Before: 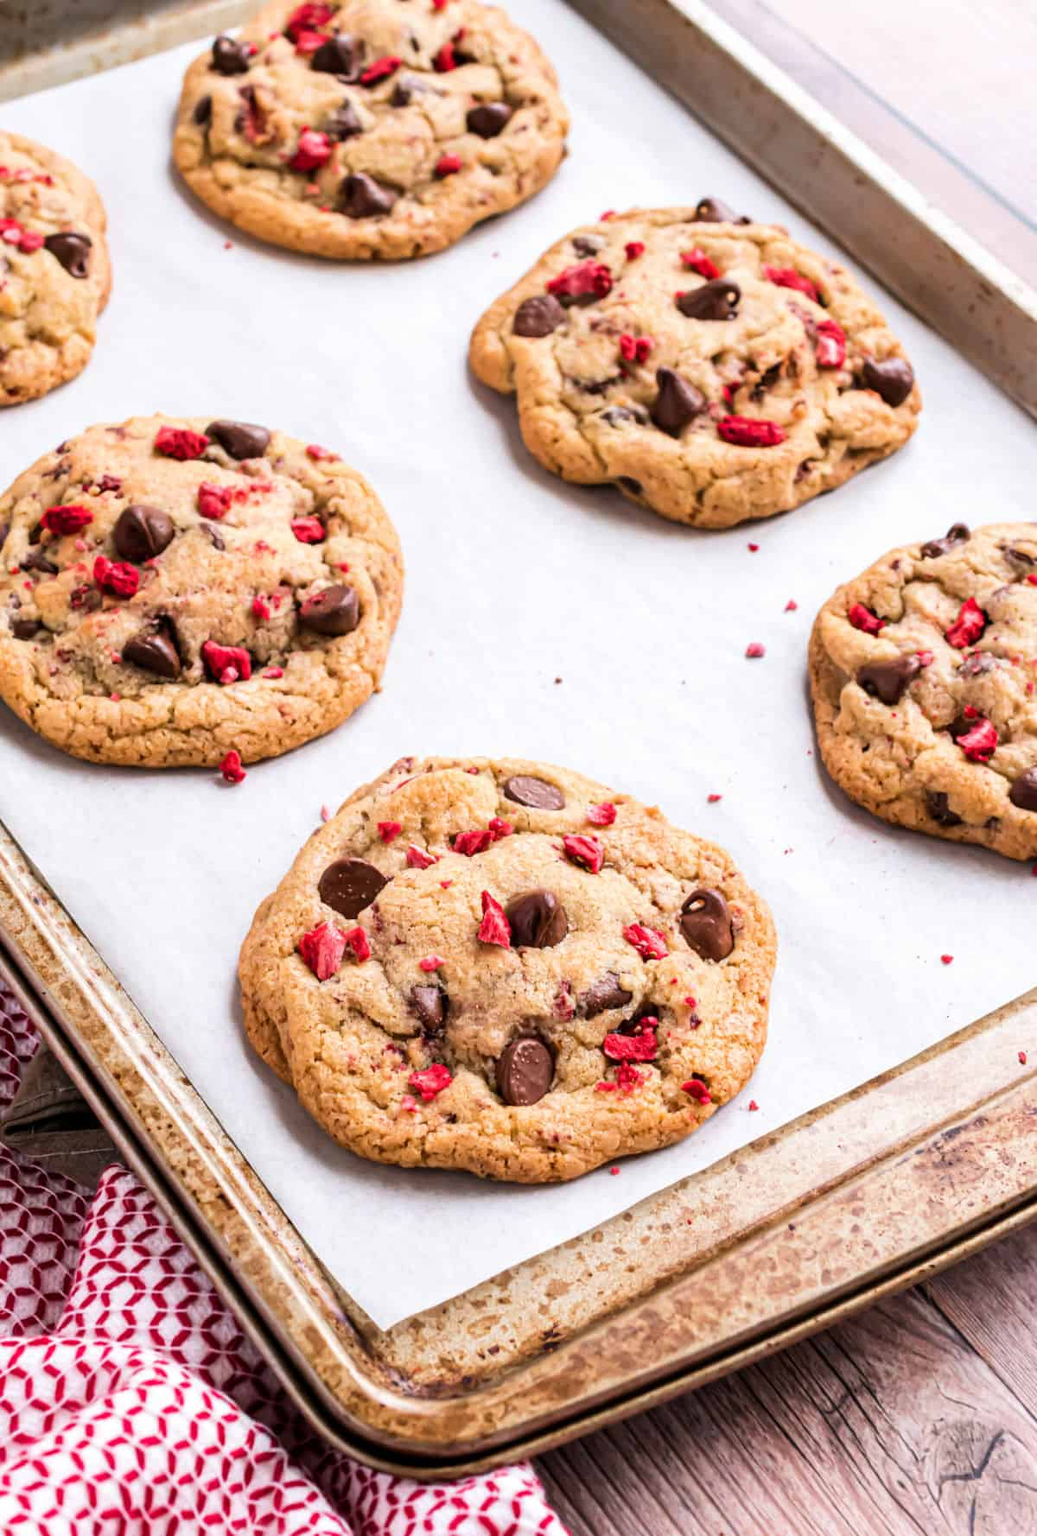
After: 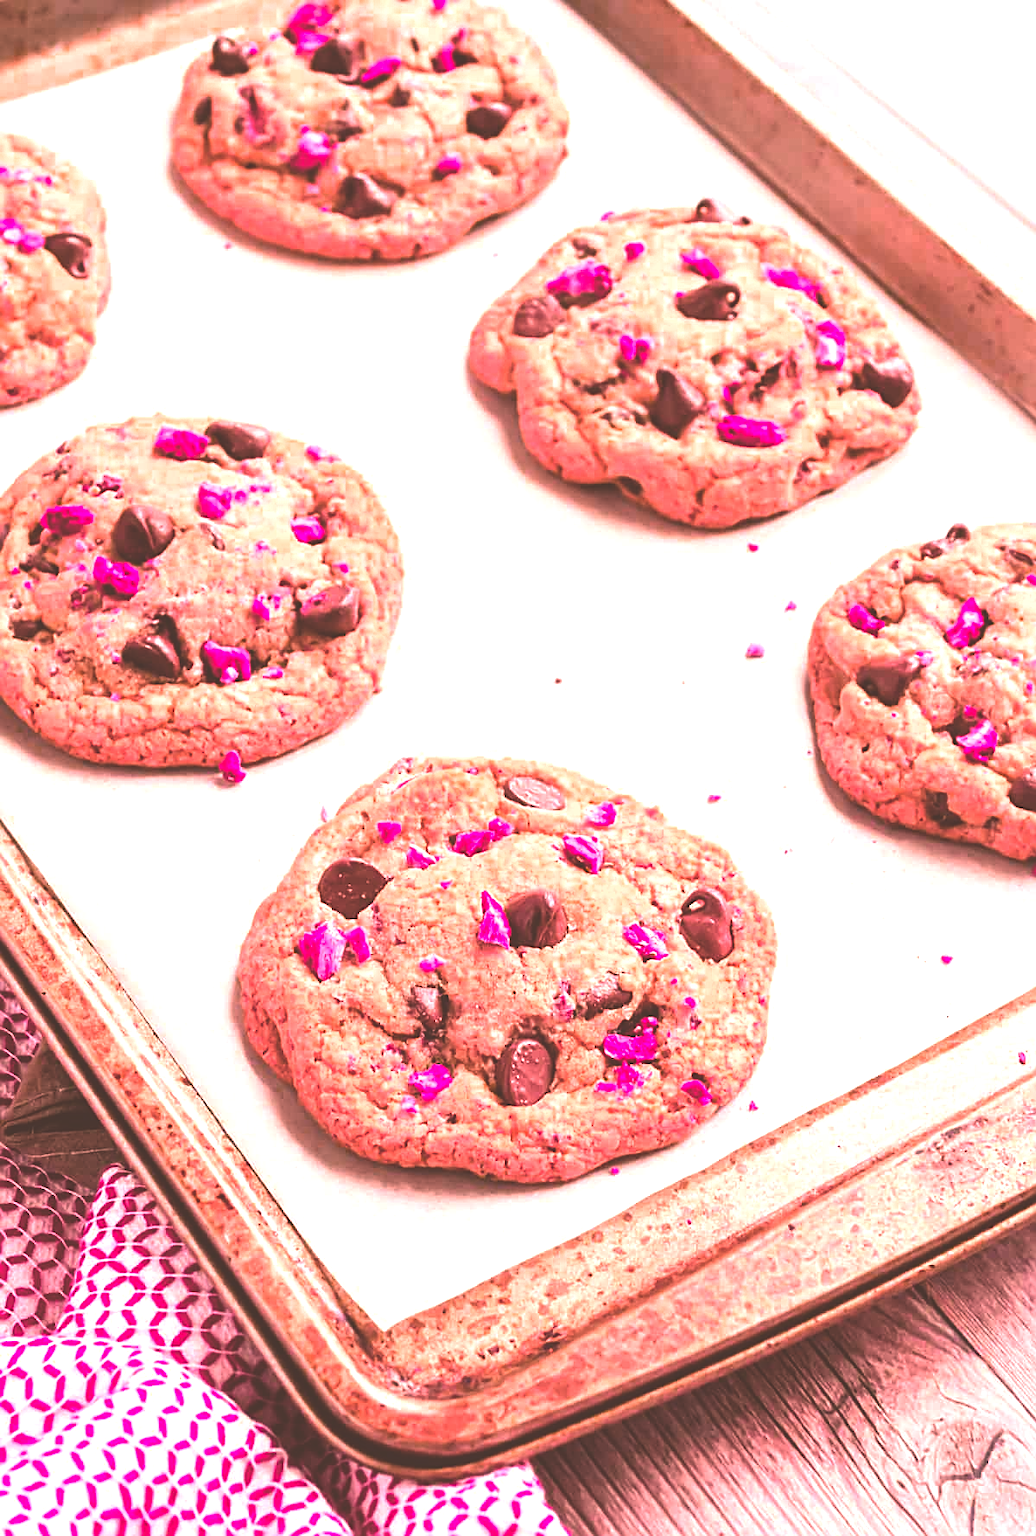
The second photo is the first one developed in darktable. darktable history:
exposure: black level correction -0.04, exposure 0.063 EV, compensate highlight preservation false
color correction: highlights a* 21.97, highlights b* 22.23
color zones: curves: ch0 [(0, 0.553) (0.123, 0.58) (0.23, 0.419) (0.468, 0.155) (0.605, 0.132) (0.723, 0.063) (0.833, 0.172) (0.921, 0.468)]; ch1 [(0.025, 0.645) (0.229, 0.584) (0.326, 0.551) (0.537, 0.446) (0.599, 0.911) (0.708, 1) (0.805, 0.944)]; ch2 [(0.086, 0.468) (0.254, 0.464) (0.638, 0.564) (0.702, 0.592) (0.768, 0.564)], mix 101.38%
sharpen: on, module defaults
